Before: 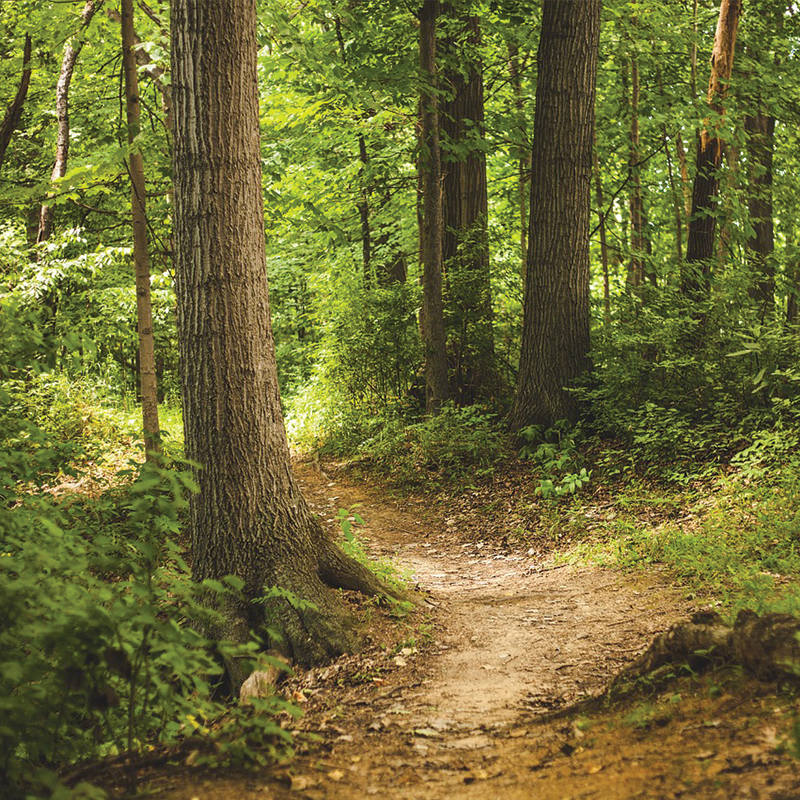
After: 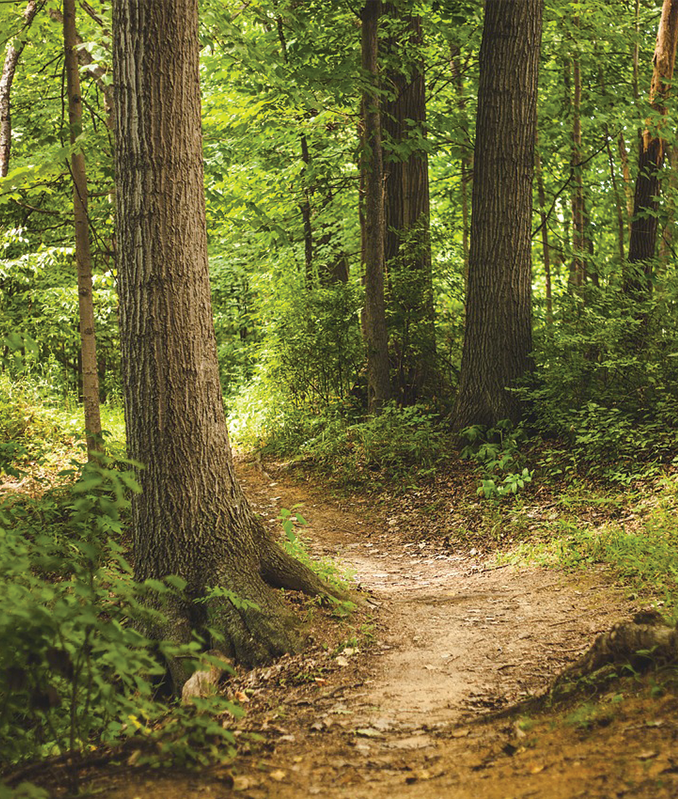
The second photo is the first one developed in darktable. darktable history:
crop: left 7.365%, right 7.794%
